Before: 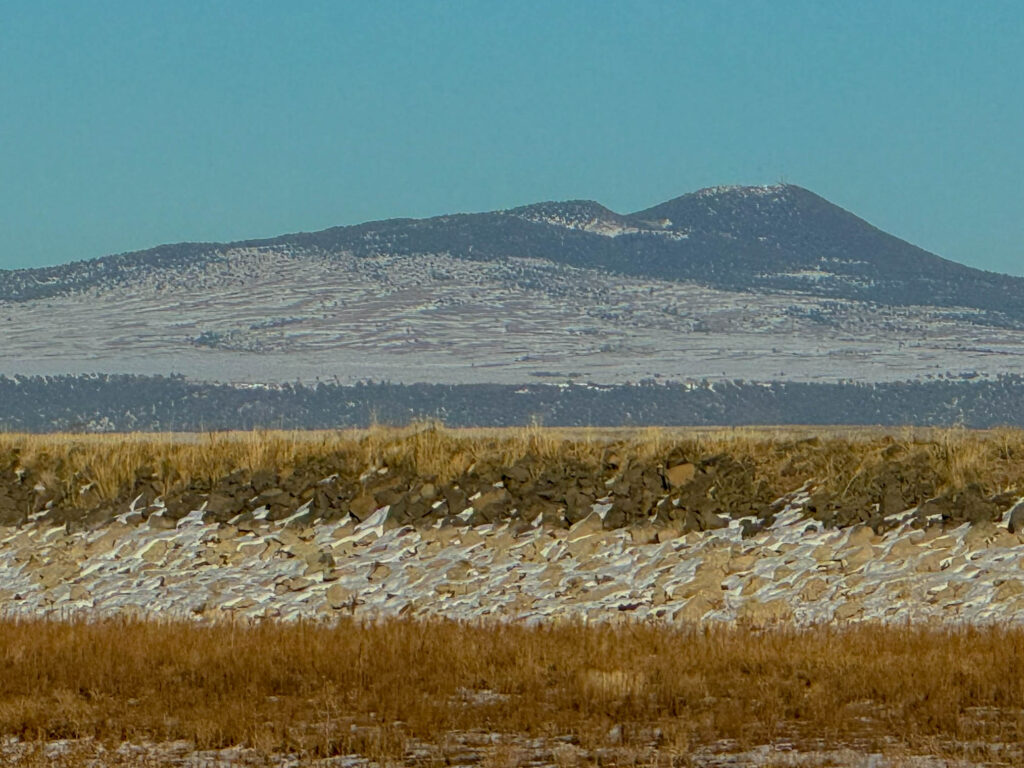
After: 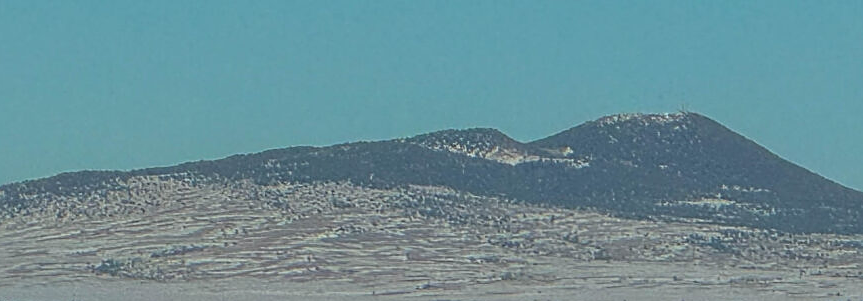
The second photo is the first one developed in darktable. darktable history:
sharpen: on, module defaults
crop and rotate: left 9.669%, top 9.504%, right 5.956%, bottom 51.231%
